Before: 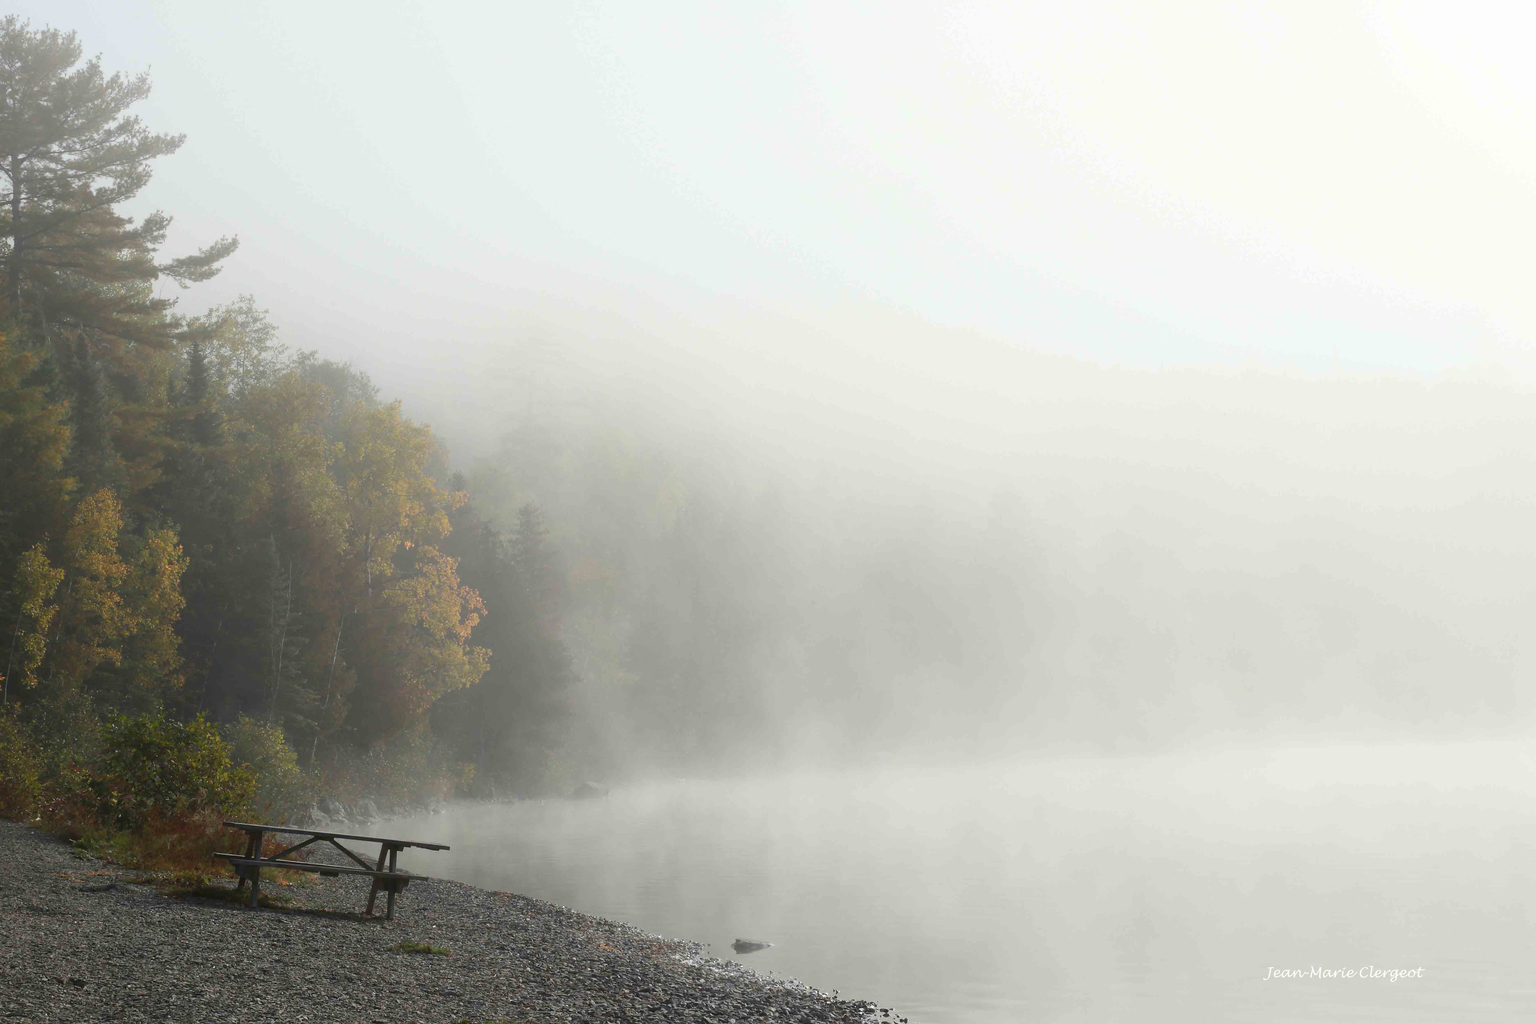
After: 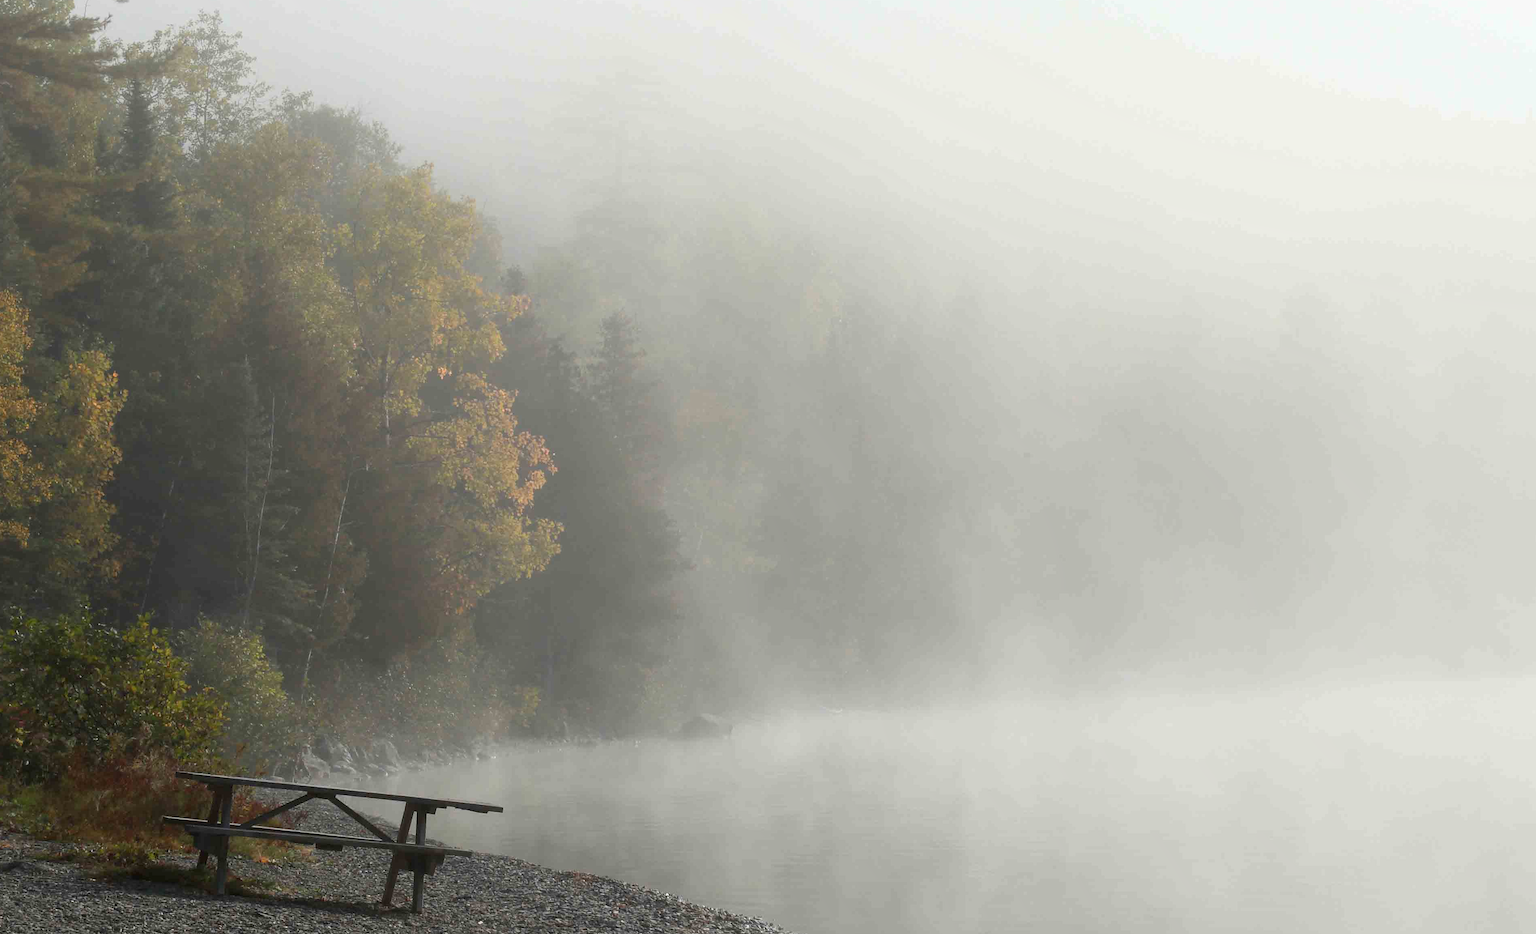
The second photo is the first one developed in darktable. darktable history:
crop: left 6.602%, top 28.07%, right 24.069%, bottom 8.65%
local contrast: highlights 101%, shadows 102%, detail 120%, midtone range 0.2
